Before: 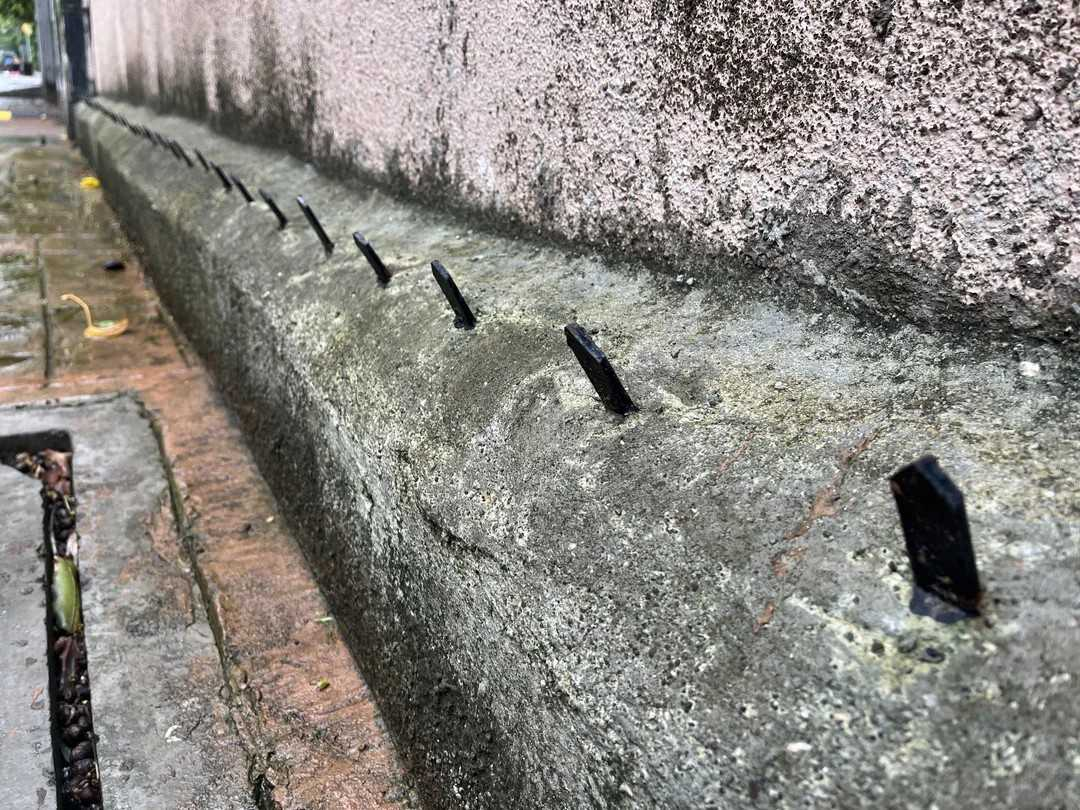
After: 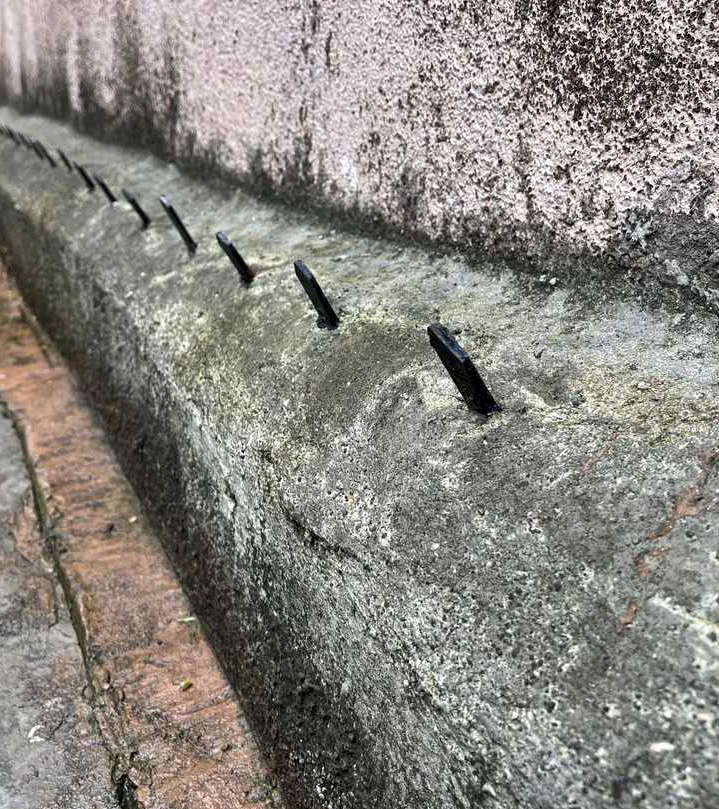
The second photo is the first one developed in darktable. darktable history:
local contrast: highlights 101%, shadows 100%, detail 119%, midtone range 0.2
shadows and highlights: low approximation 0.01, soften with gaussian
crop and rotate: left 12.711%, right 20.642%
